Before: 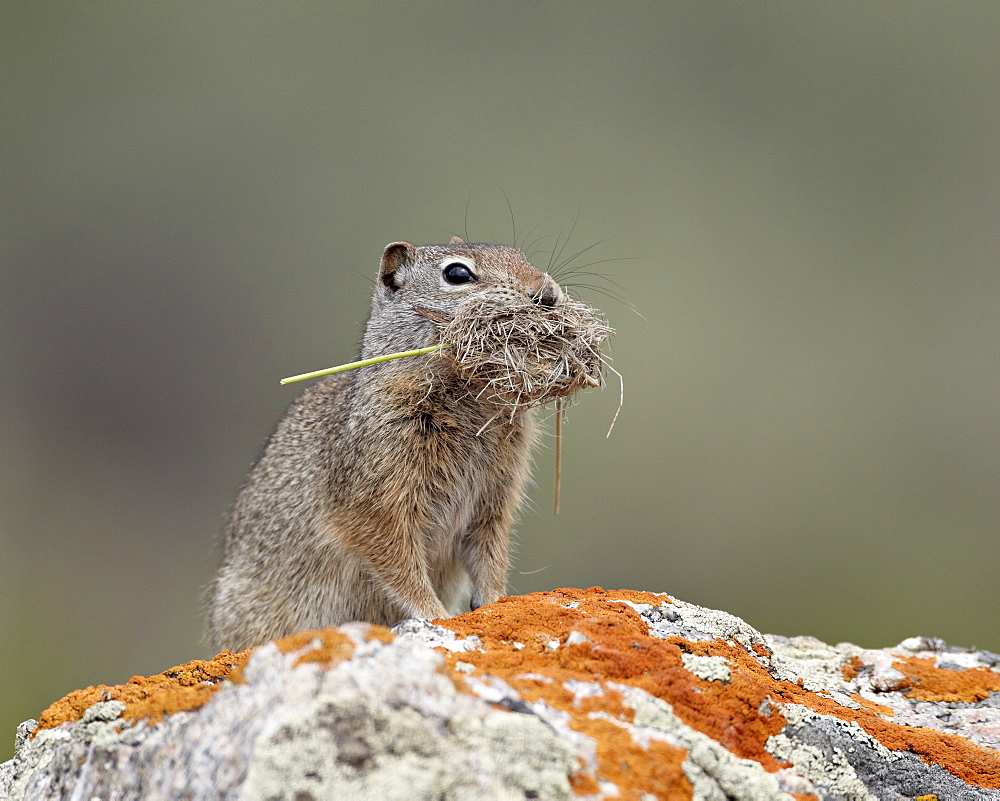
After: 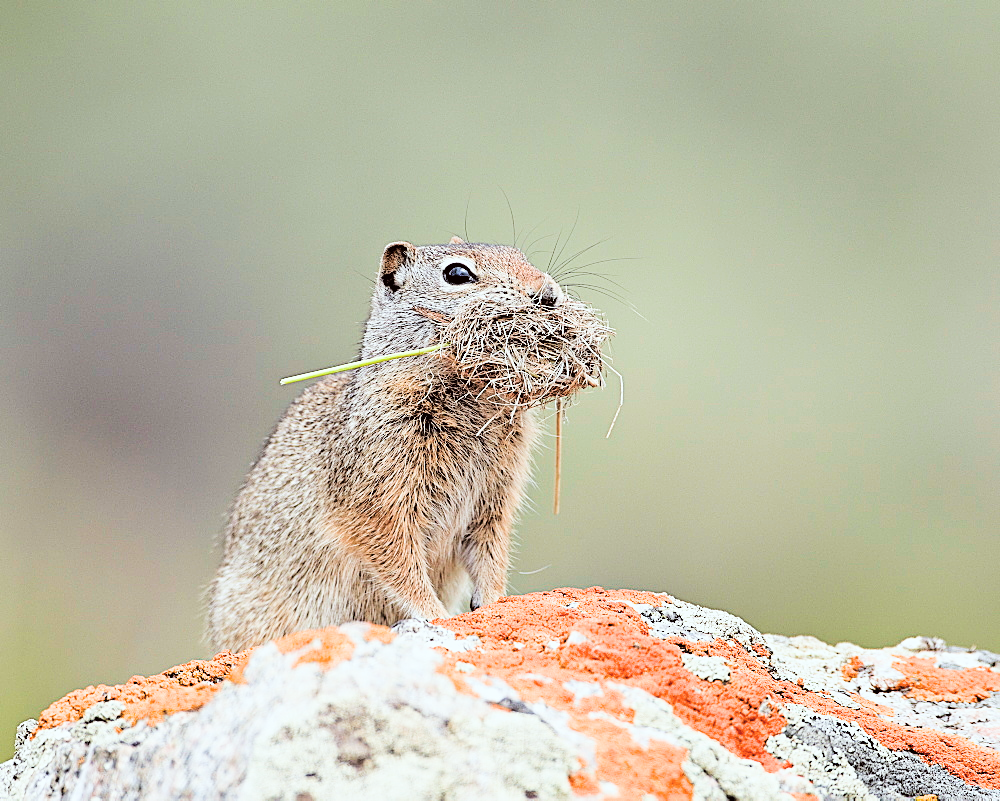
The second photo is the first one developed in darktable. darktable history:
sharpen: on, module defaults
exposure: black level correction 0, exposure 0.89 EV, compensate highlight preservation false
contrast brightness saturation: brightness 0.147
filmic rgb: black relative exposure -5.14 EV, white relative exposure 3.97 EV, hardness 2.89, contrast 1.3, highlights saturation mix -31.11%
color correction: highlights a* -2.76, highlights b* -2.63, shadows a* 2.06, shadows b* 2.9
